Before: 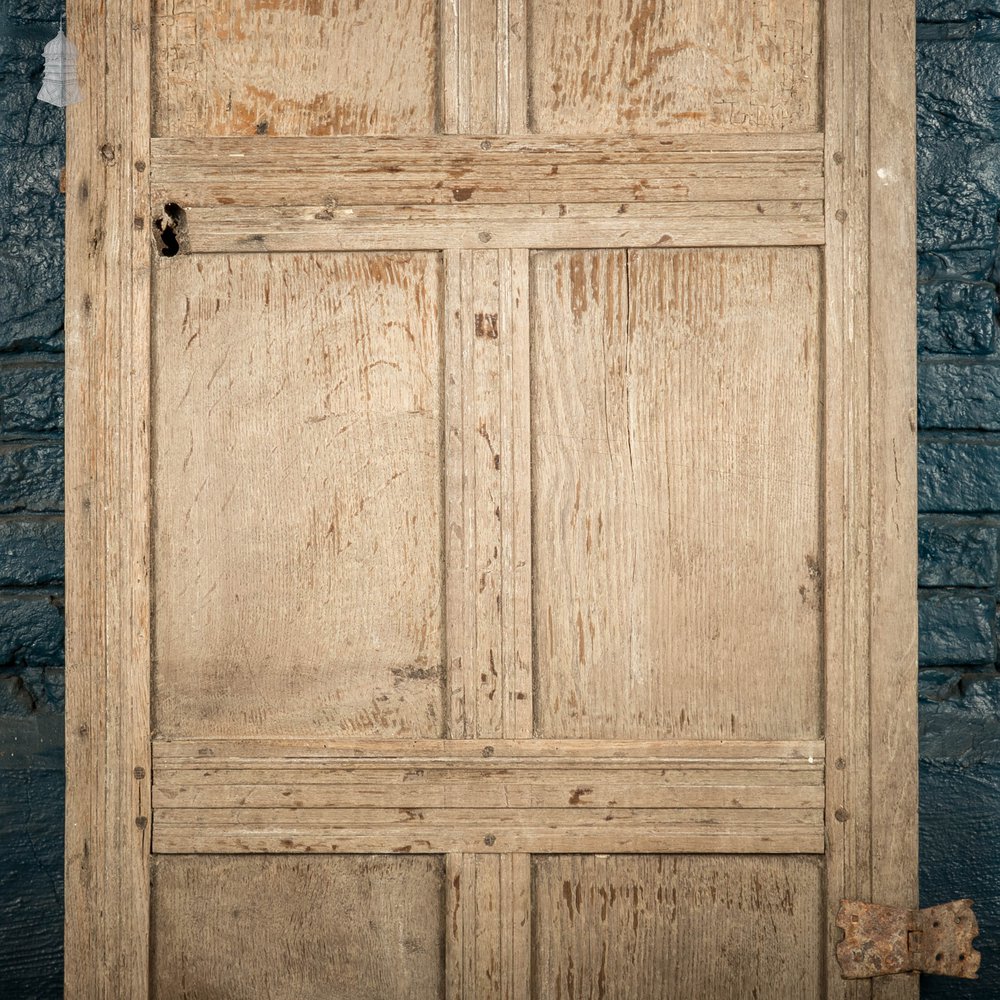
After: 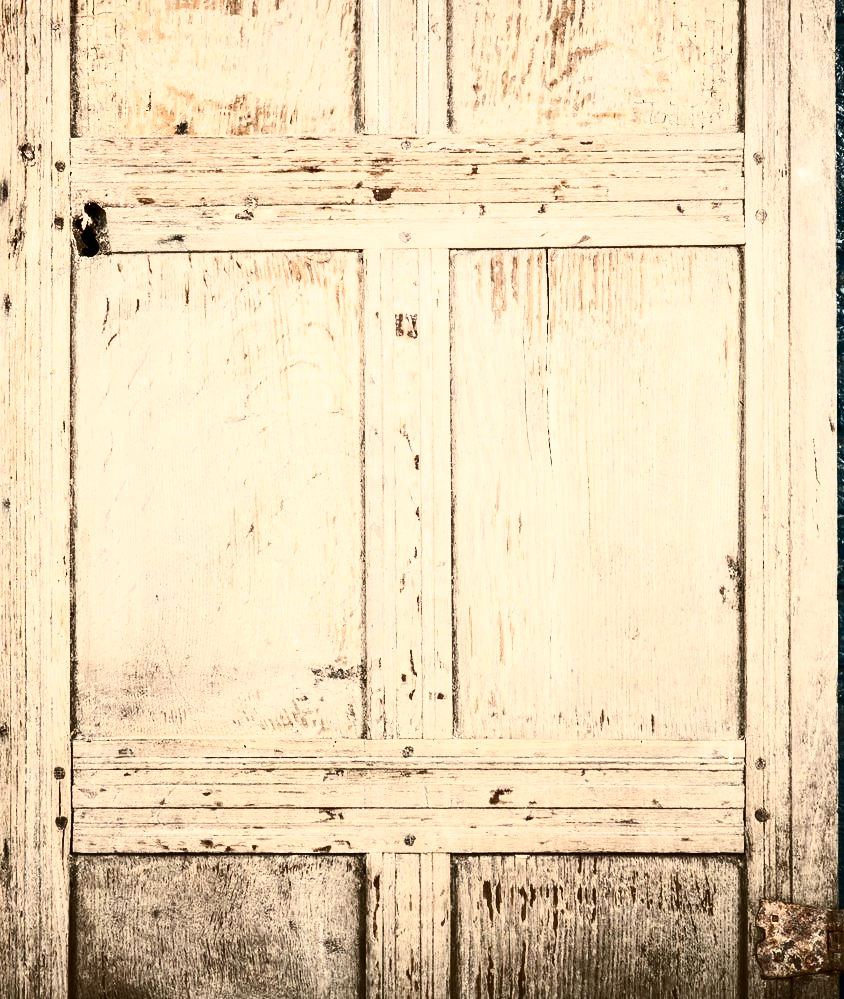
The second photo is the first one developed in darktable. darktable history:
crop: left 8.077%, right 7.507%
contrast brightness saturation: contrast 0.915, brightness 0.196
